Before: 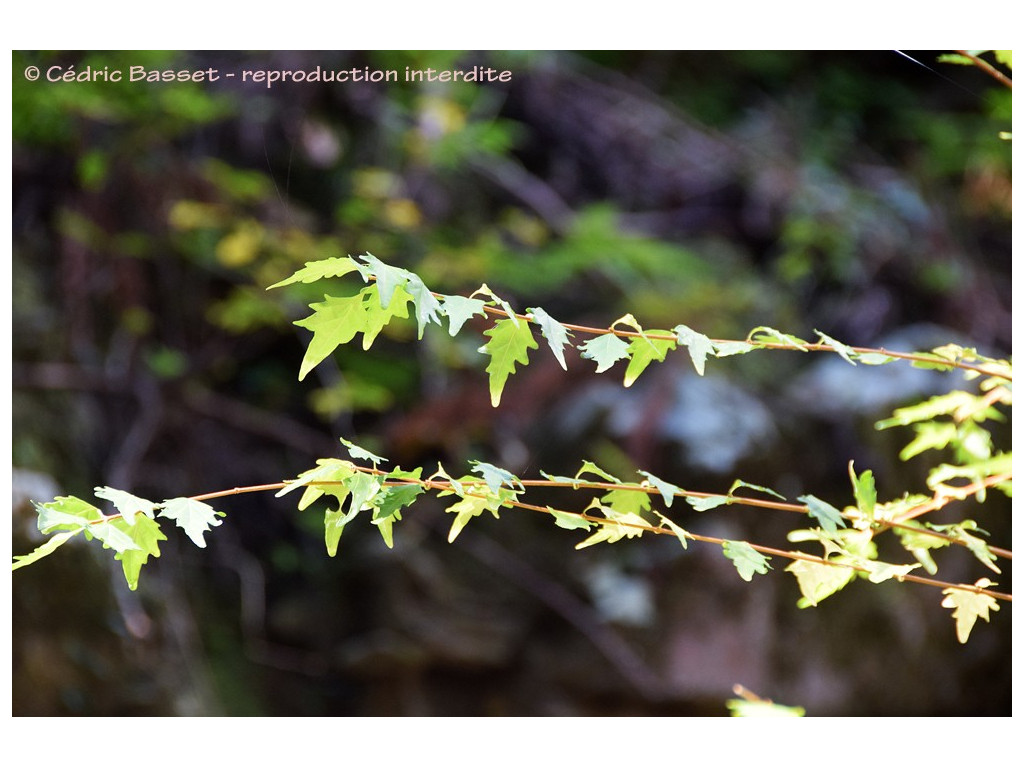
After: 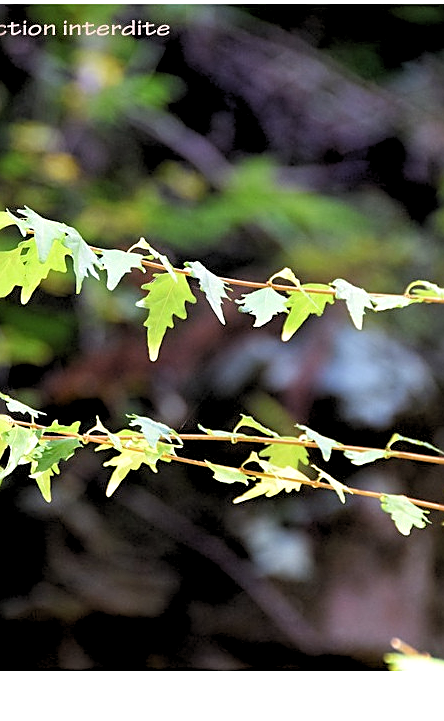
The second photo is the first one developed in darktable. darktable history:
sharpen: on, module defaults
crop: left 33.452%, top 6.025%, right 23.155%
rgb levels: levels [[0.013, 0.434, 0.89], [0, 0.5, 1], [0, 0.5, 1]]
